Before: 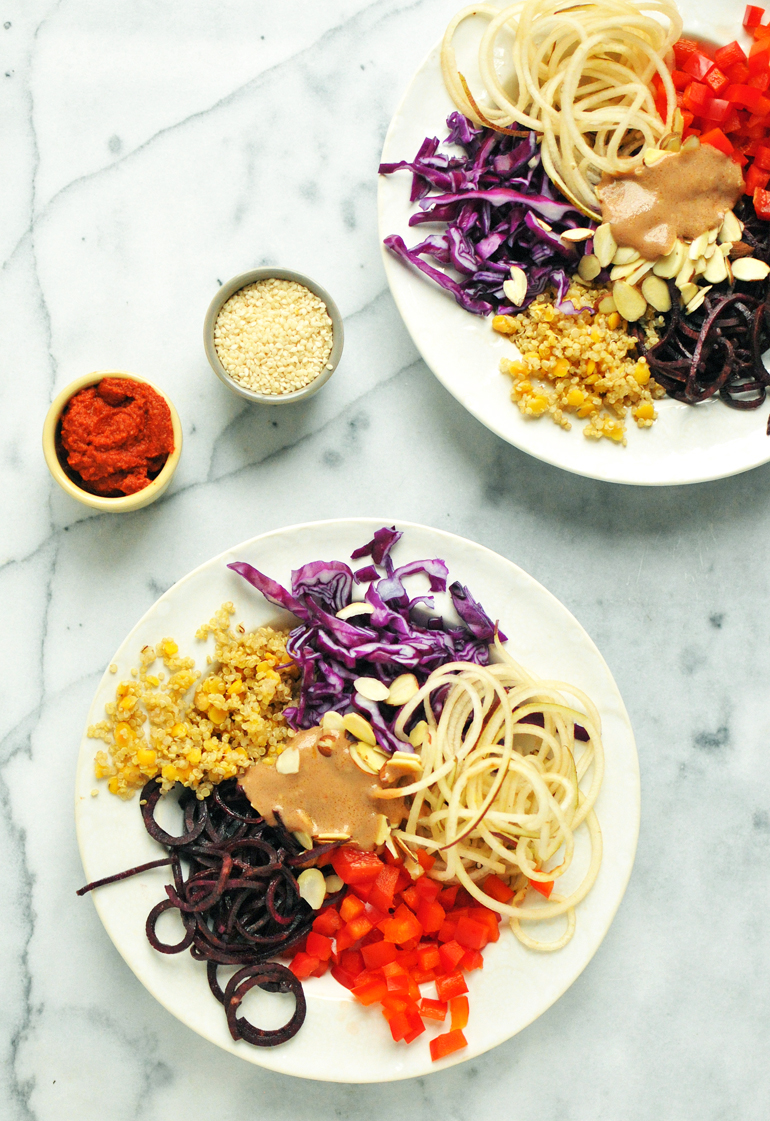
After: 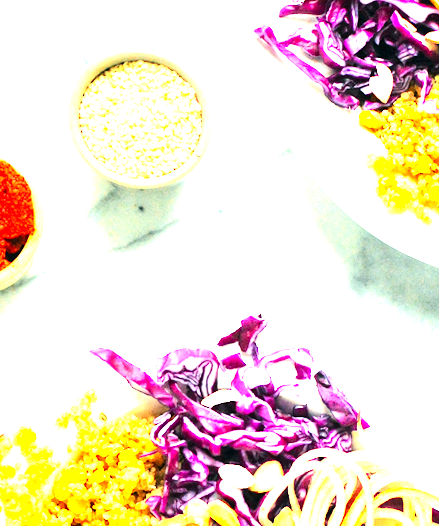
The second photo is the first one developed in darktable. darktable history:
crop: left 20.932%, top 15.471%, right 21.848%, bottom 34.081%
rotate and perspective: rotation 0.679°, lens shift (horizontal) 0.136, crop left 0.009, crop right 0.991, crop top 0.078, crop bottom 0.95
exposure: exposure 2.04 EV, compensate highlight preservation false
contrast brightness saturation: contrast 0.21, brightness -0.11, saturation 0.21
